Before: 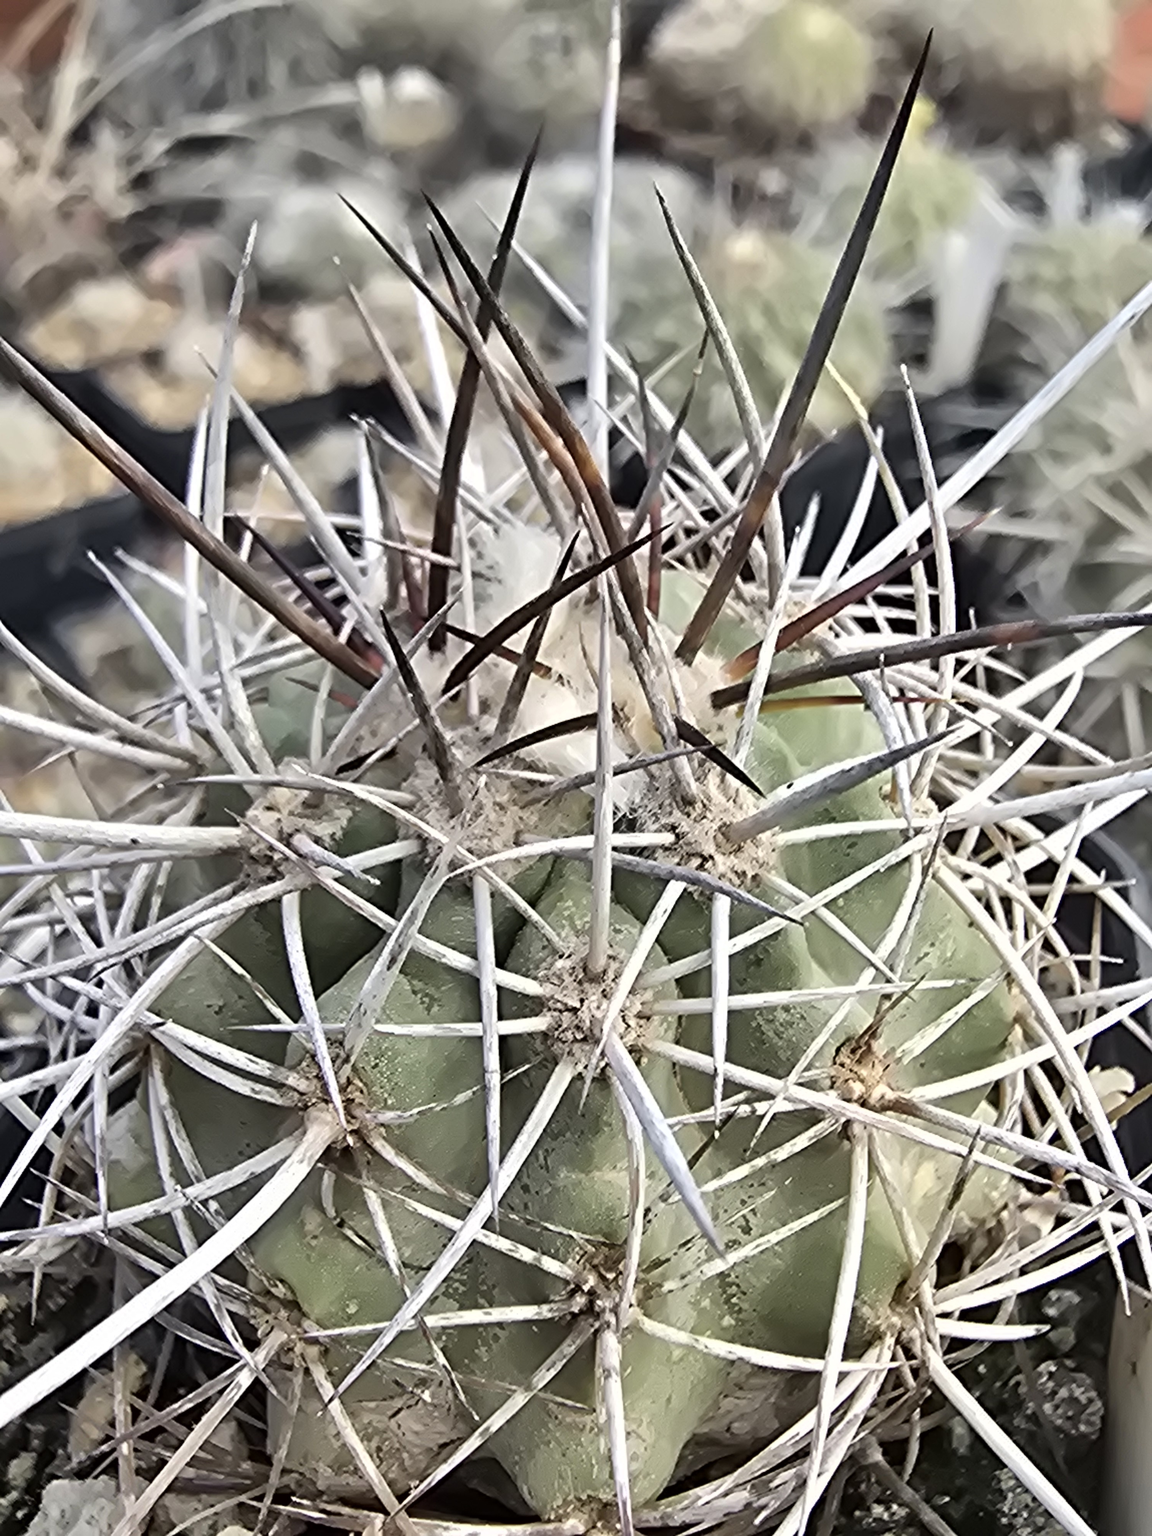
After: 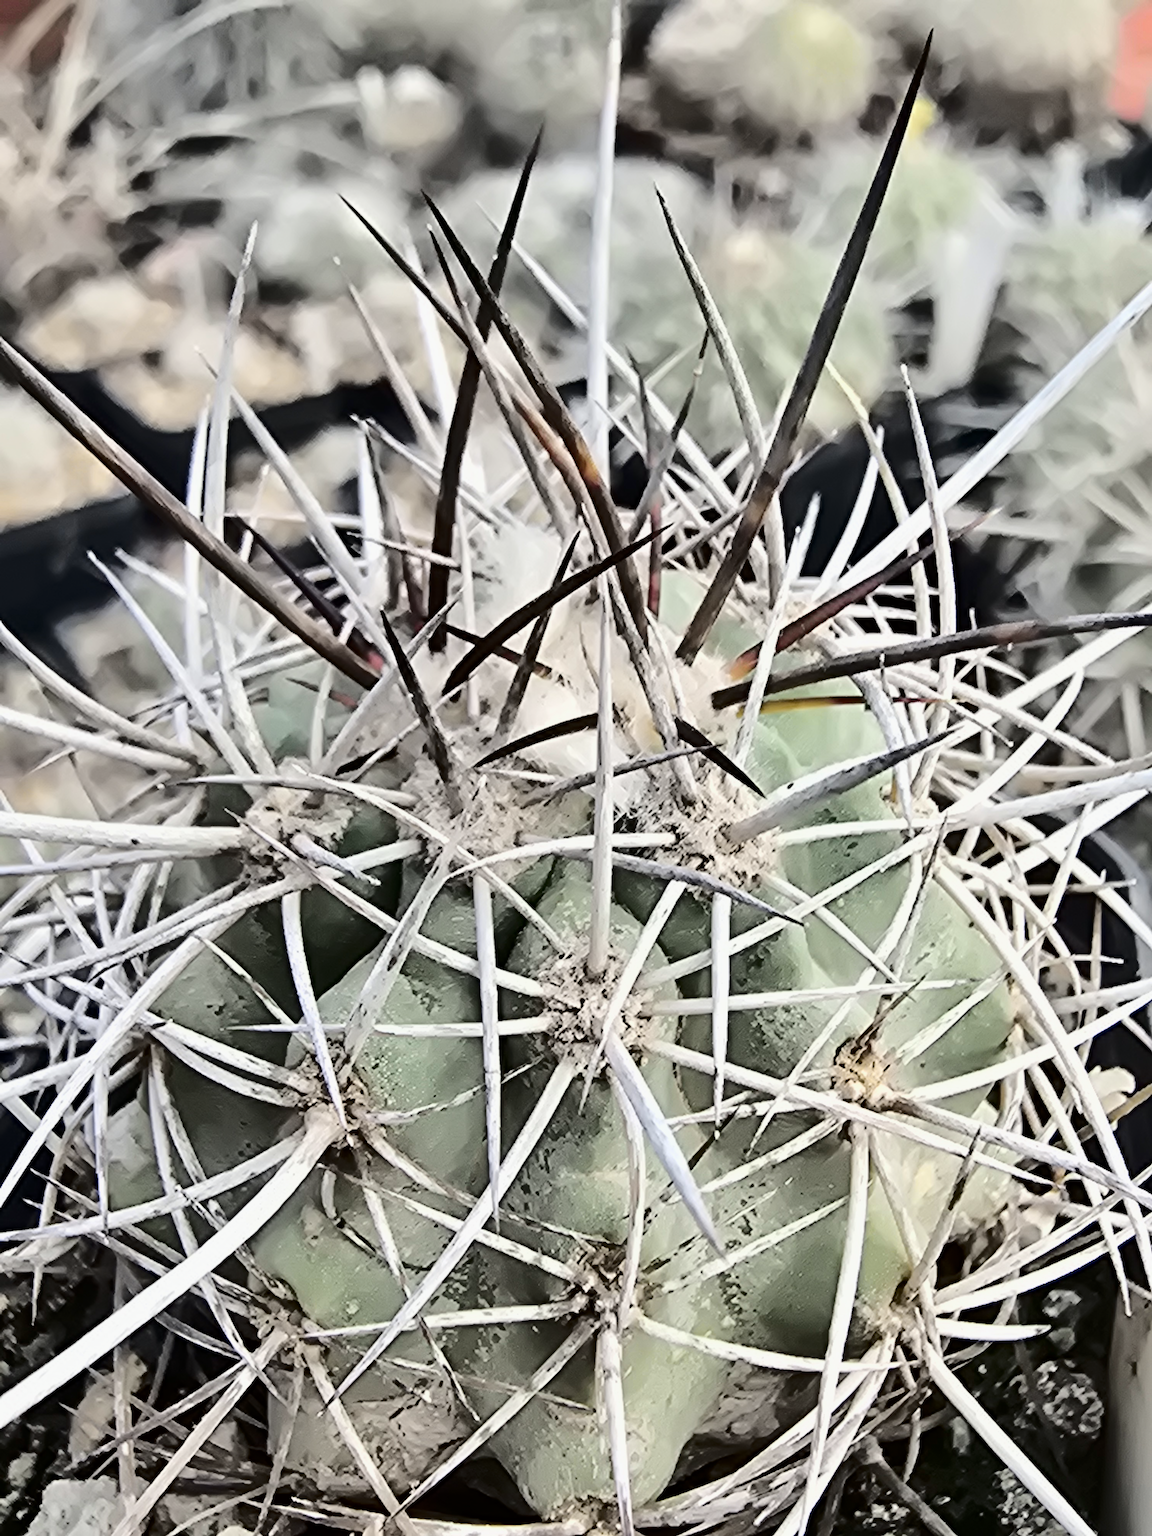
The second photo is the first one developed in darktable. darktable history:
tone curve: curves: ch0 [(0, 0) (0.094, 0.039) (0.243, 0.155) (0.411, 0.482) (0.479, 0.583) (0.654, 0.742) (0.793, 0.851) (0.994, 0.974)]; ch1 [(0, 0) (0.161, 0.092) (0.35, 0.33) (0.392, 0.392) (0.456, 0.456) (0.505, 0.502) (0.537, 0.518) (0.553, 0.53) (0.573, 0.569) (0.718, 0.718) (1, 1)]; ch2 [(0, 0) (0.346, 0.362) (0.411, 0.412) (0.502, 0.502) (0.531, 0.521) (0.576, 0.553) (0.615, 0.621) (1, 1)], color space Lab, independent channels, preserve colors none
